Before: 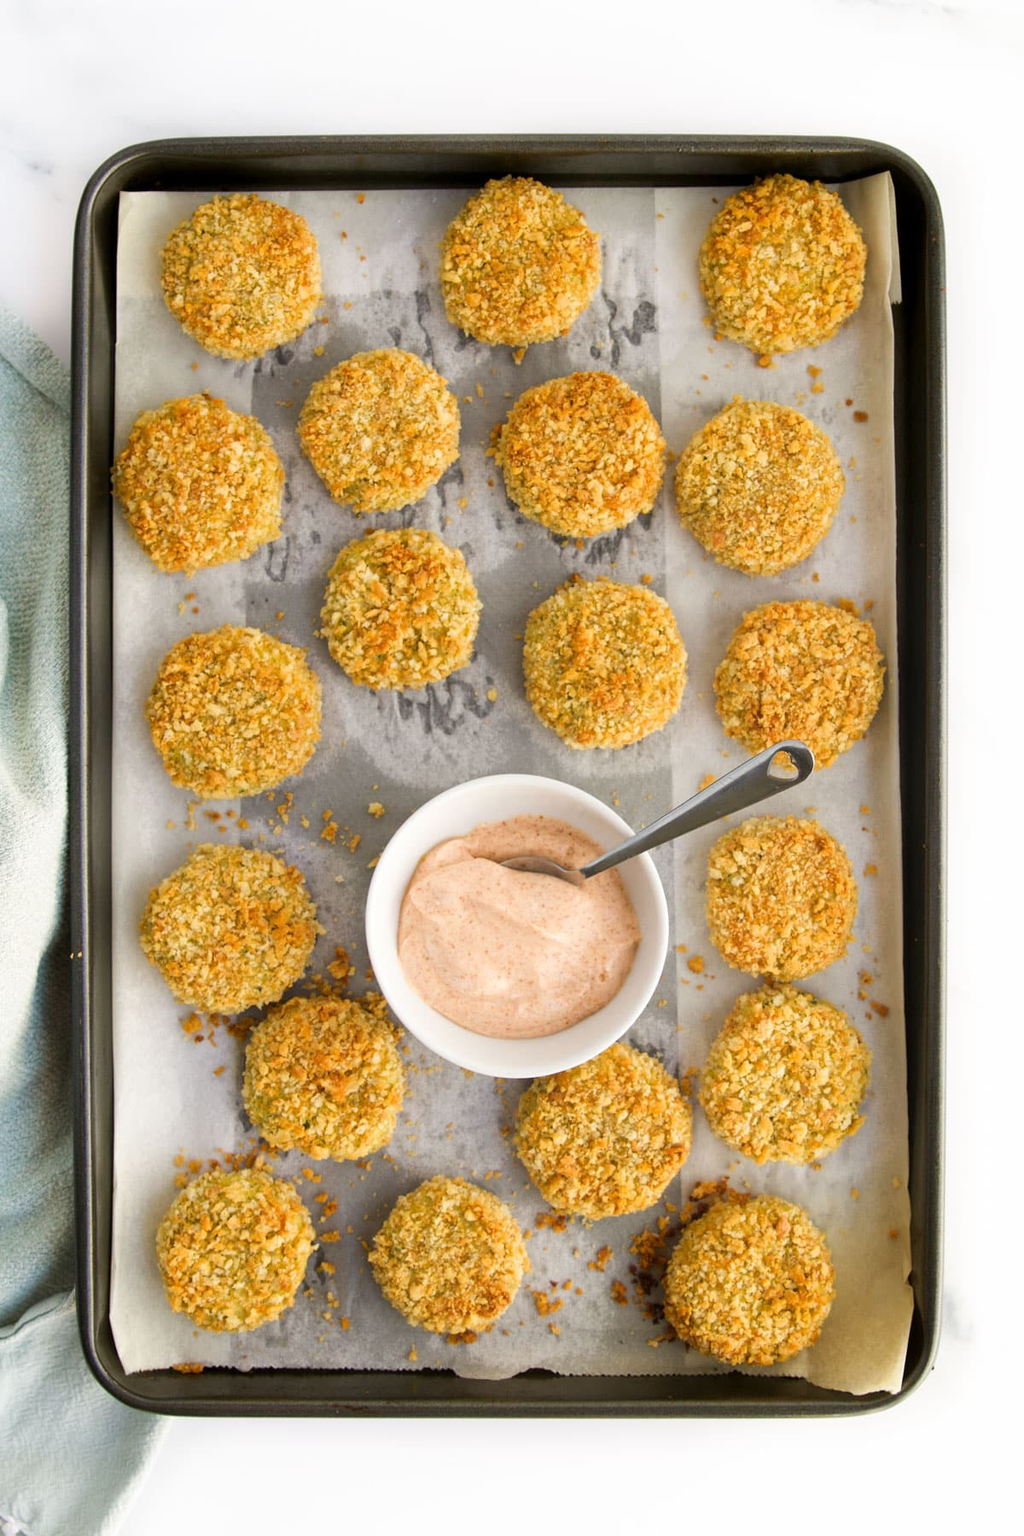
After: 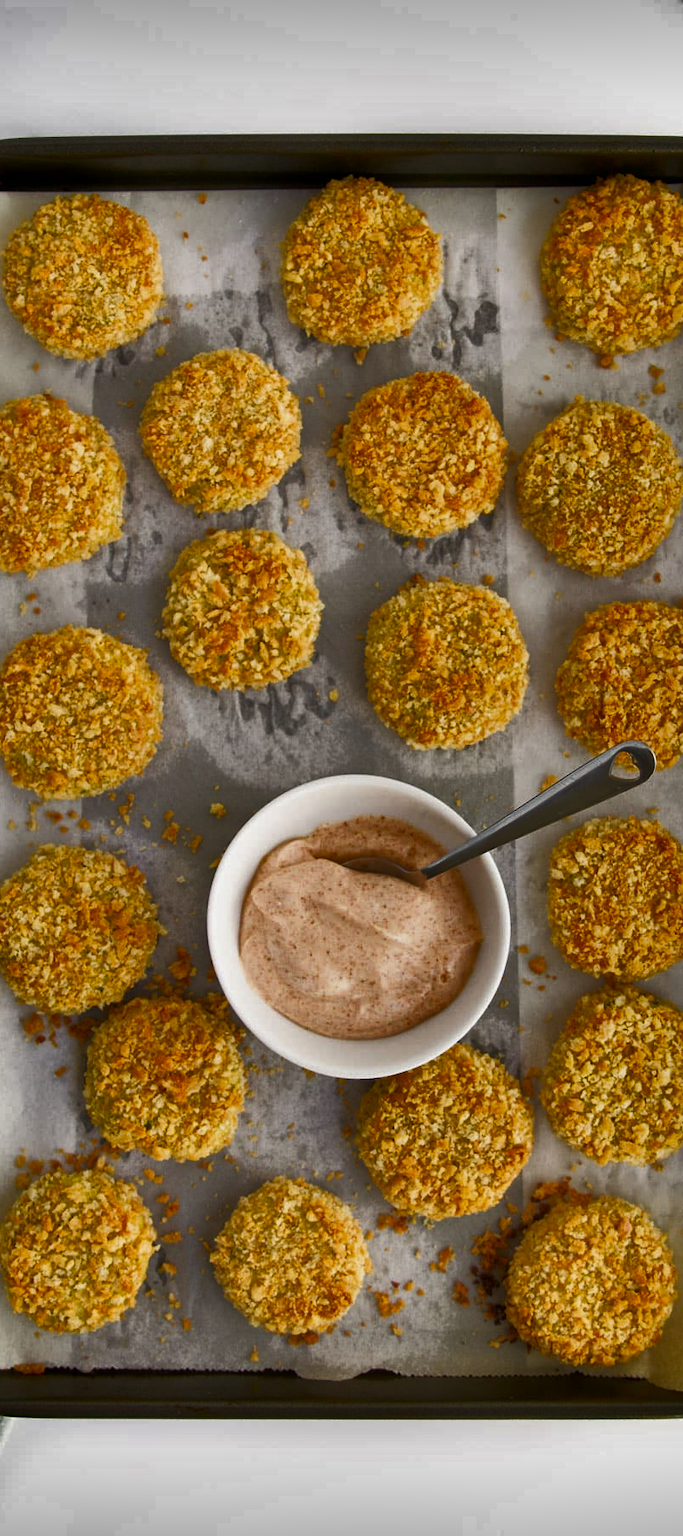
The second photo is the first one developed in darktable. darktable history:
shadows and highlights: radius 123.08, shadows 98.62, white point adjustment -2.81, highlights -98.87, soften with gaussian
crop and rotate: left 15.541%, right 17.777%
